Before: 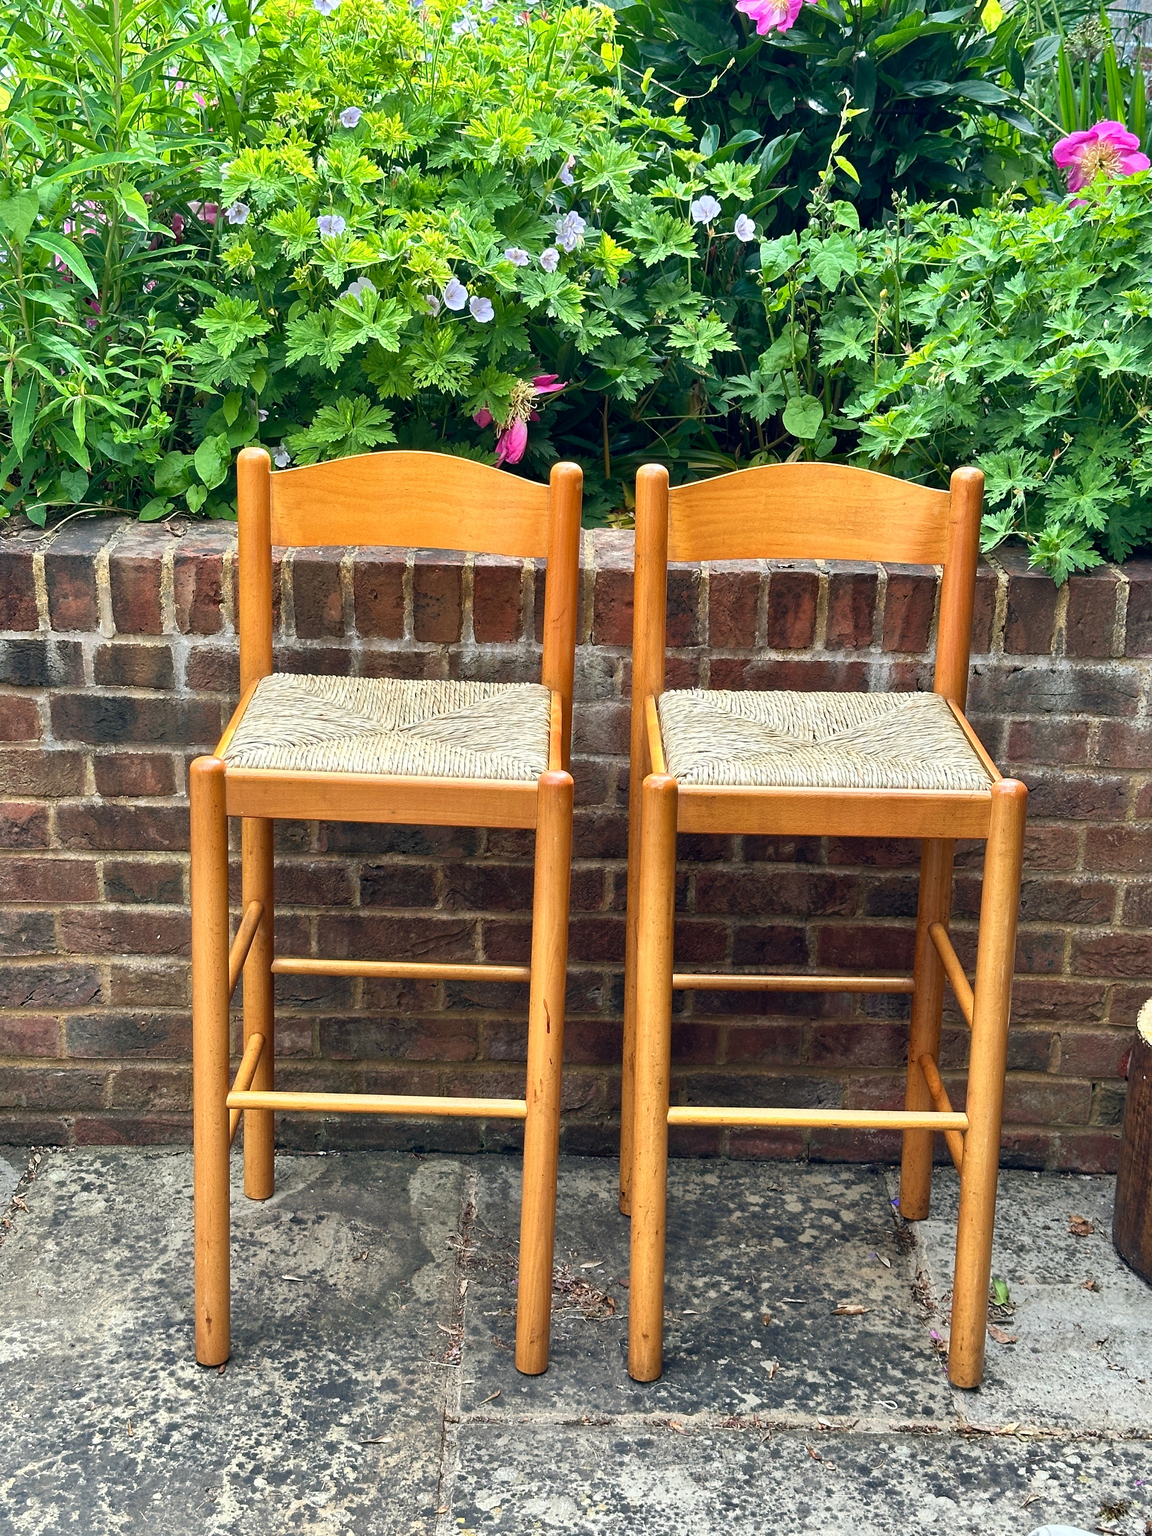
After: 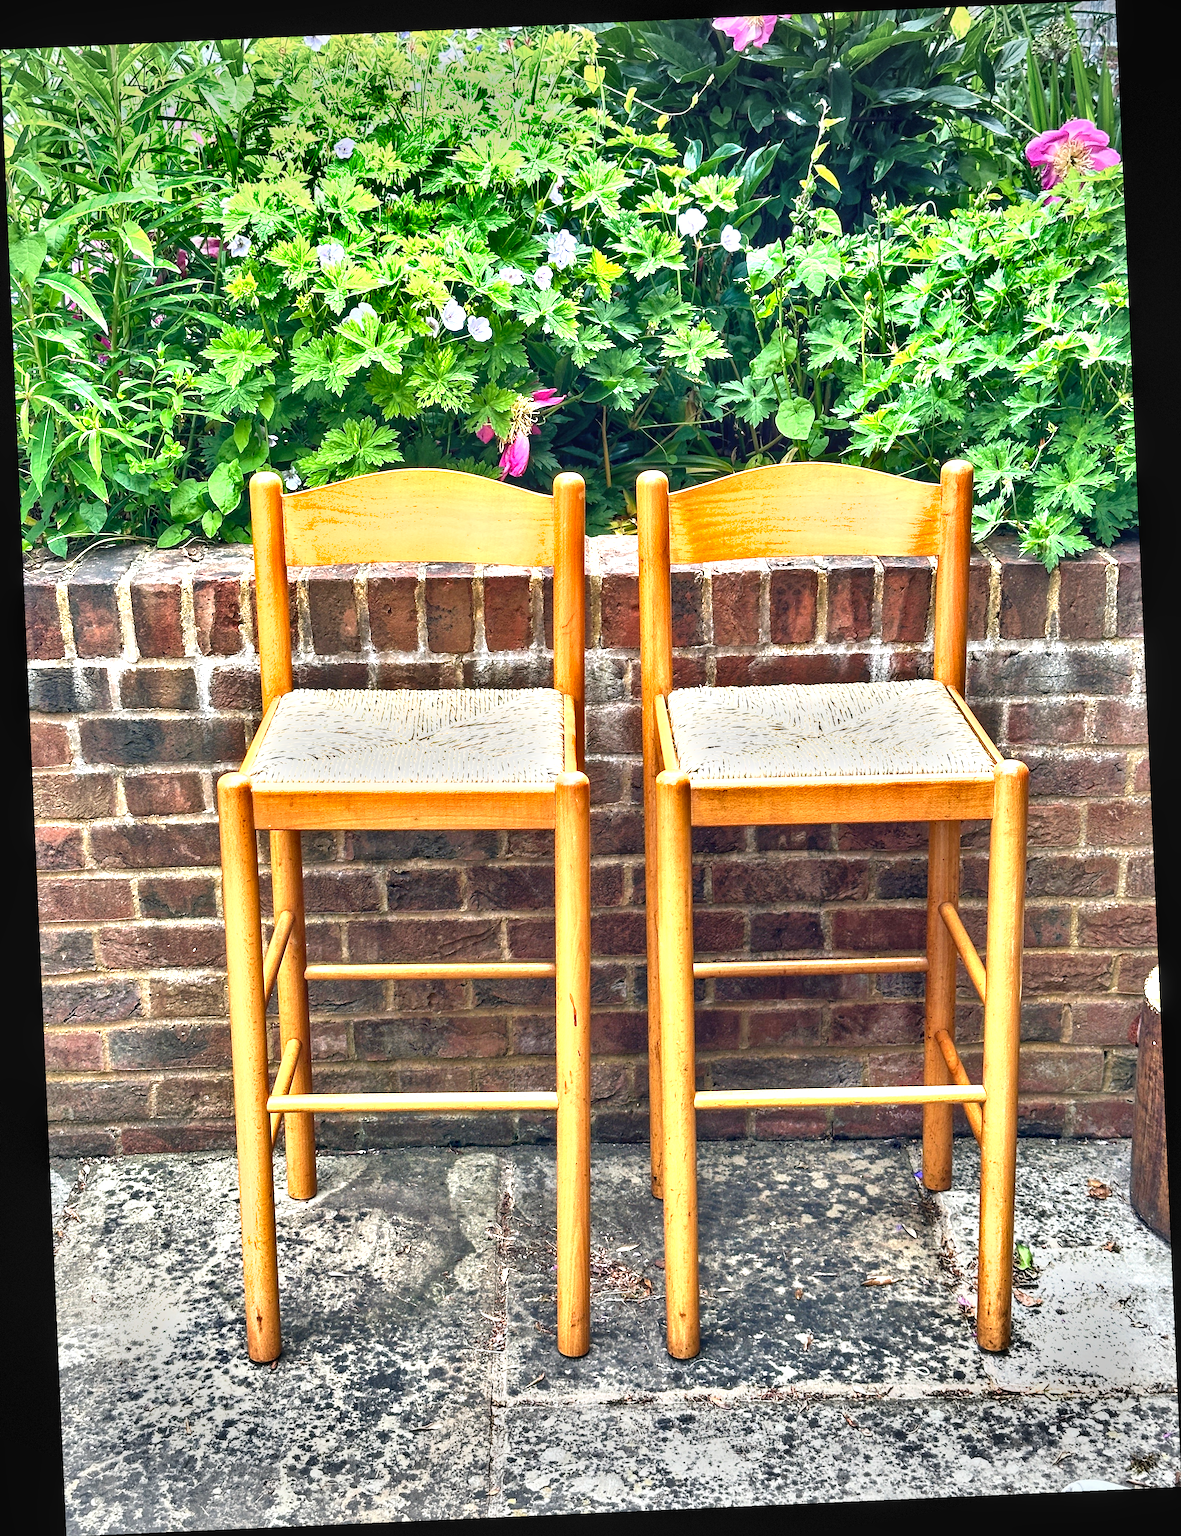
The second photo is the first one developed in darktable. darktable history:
vignetting: fall-off start 100%, brightness -0.406, saturation -0.3, width/height ratio 1.324, dithering 8-bit output, unbound false
local contrast: on, module defaults
exposure: black level correction 0, exposure 1.3 EV, compensate highlight preservation false
white balance: red 1.004, blue 1.024
rotate and perspective: rotation -2.56°, automatic cropping off
shadows and highlights: shadows 43.71, white point adjustment -1.46, soften with gaussian
